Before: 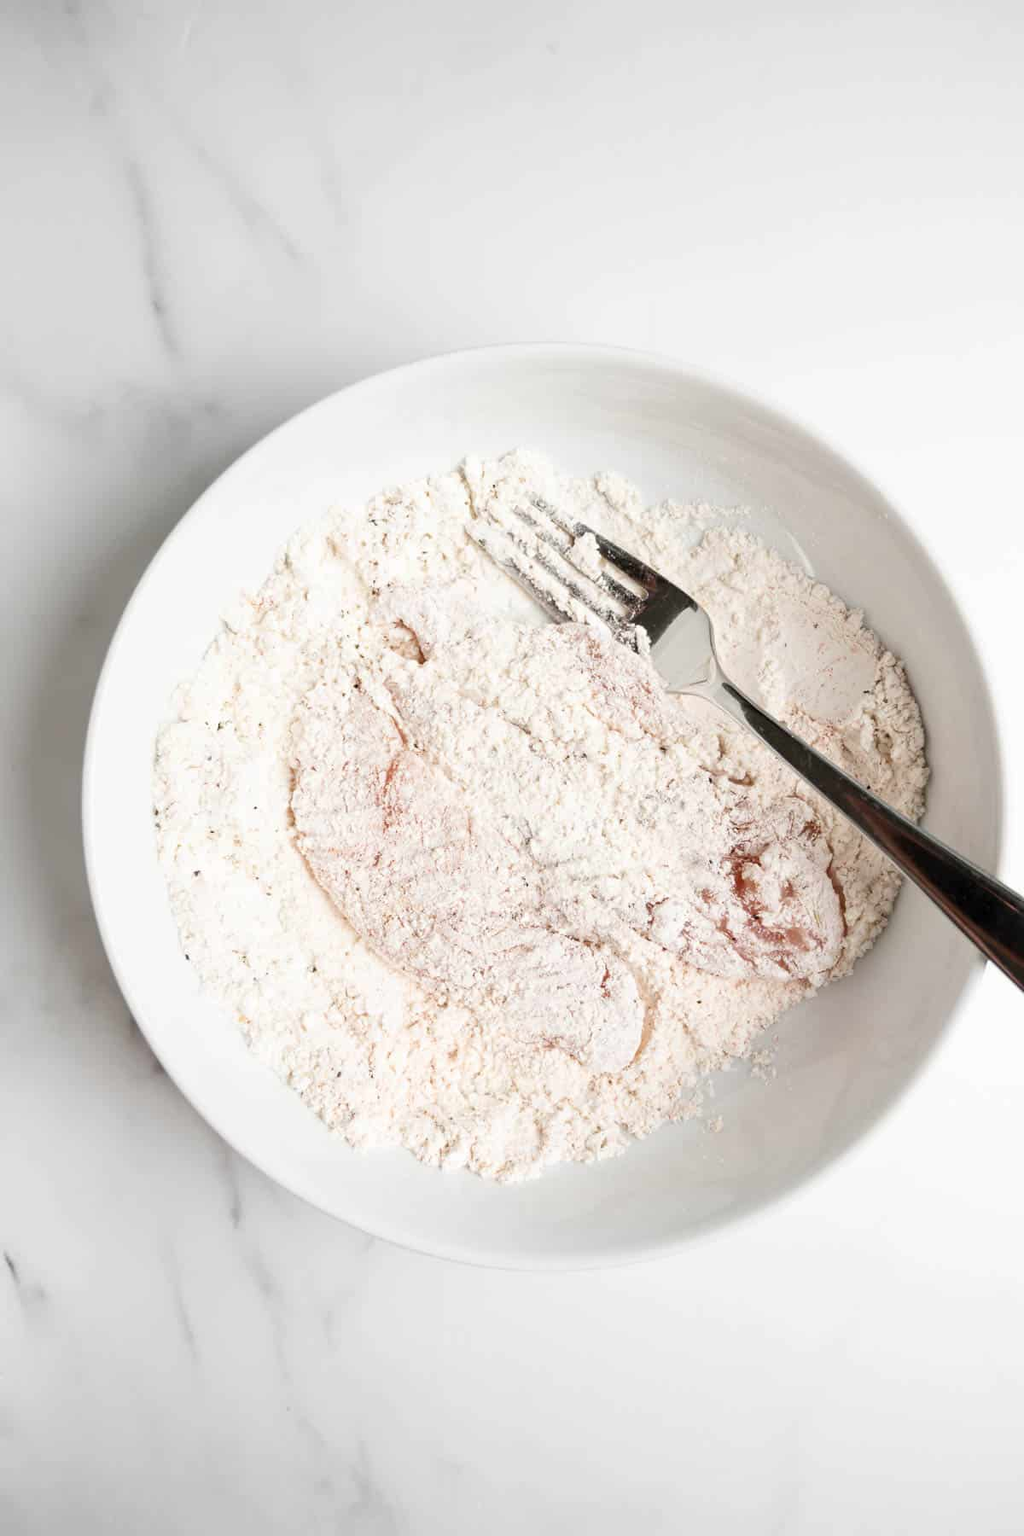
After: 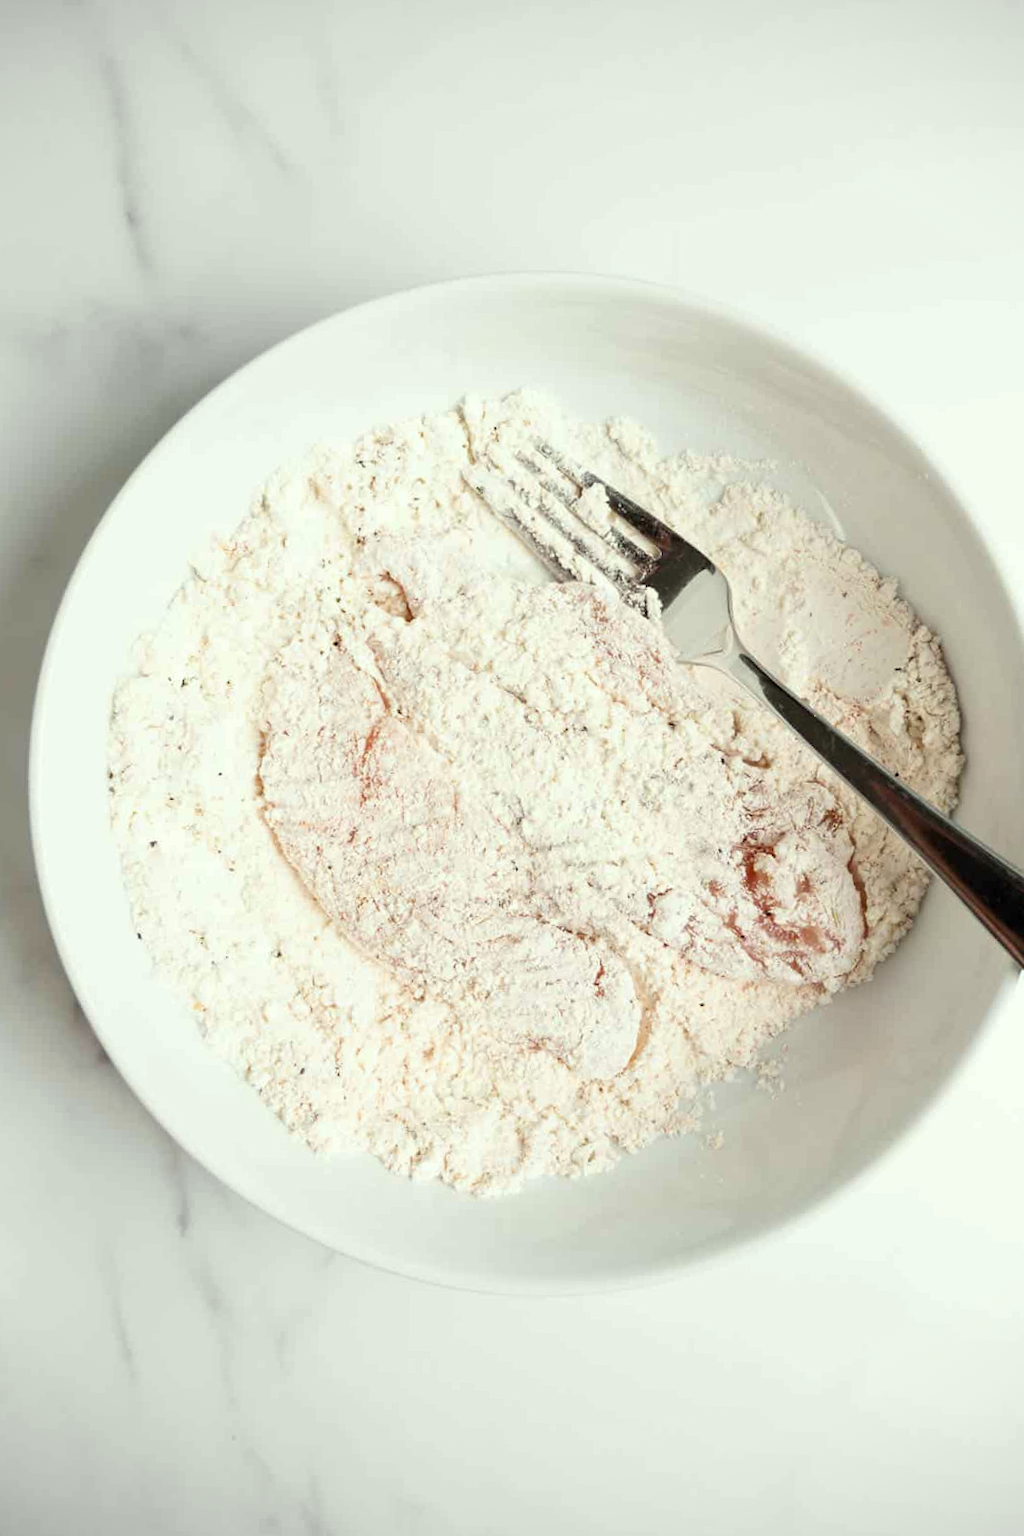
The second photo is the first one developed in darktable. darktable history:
vignetting: fall-off start 97.28%, fall-off radius 79%, brightness -0.462, saturation -0.3, width/height ratio 1.114, dithering 8-bit output, unbound false
crop and rotate: angle -1.96°, left 3.097%, top 4.154%, right 1.586%, bottom 0.529%
contrast brightness saturation: saturation 0.13
color correction: highlights a* -4.73, highlights b* 5.06, saturation 0.97
